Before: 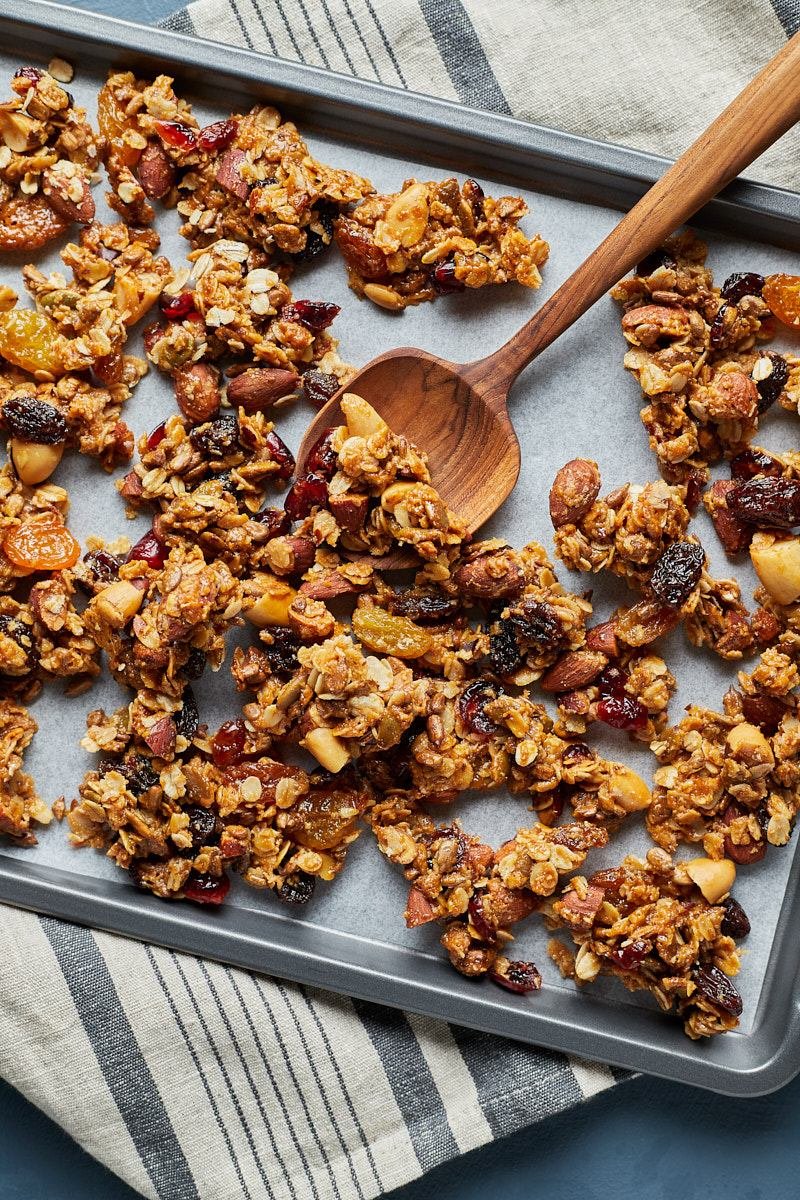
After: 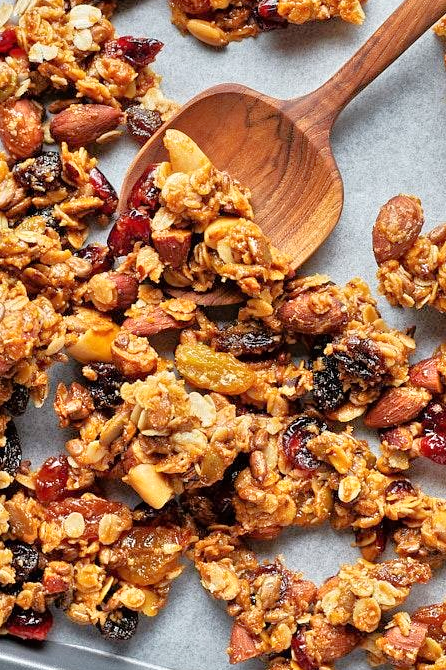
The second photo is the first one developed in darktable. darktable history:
crop and rotate: left 22.13%, top 22.054%, right 22.026%, bottom 22.102%
tone equalizer: -7 EV 0.15 EV, -6 EV 0.6 EV, -5 EV 1.15 EV, -4 EV 1.33 EV, -3 EV 1.15 EV, -2 EV 0.6 EV, -1 EV 0.15 EV, mask exposure compensation -0.5 EV
